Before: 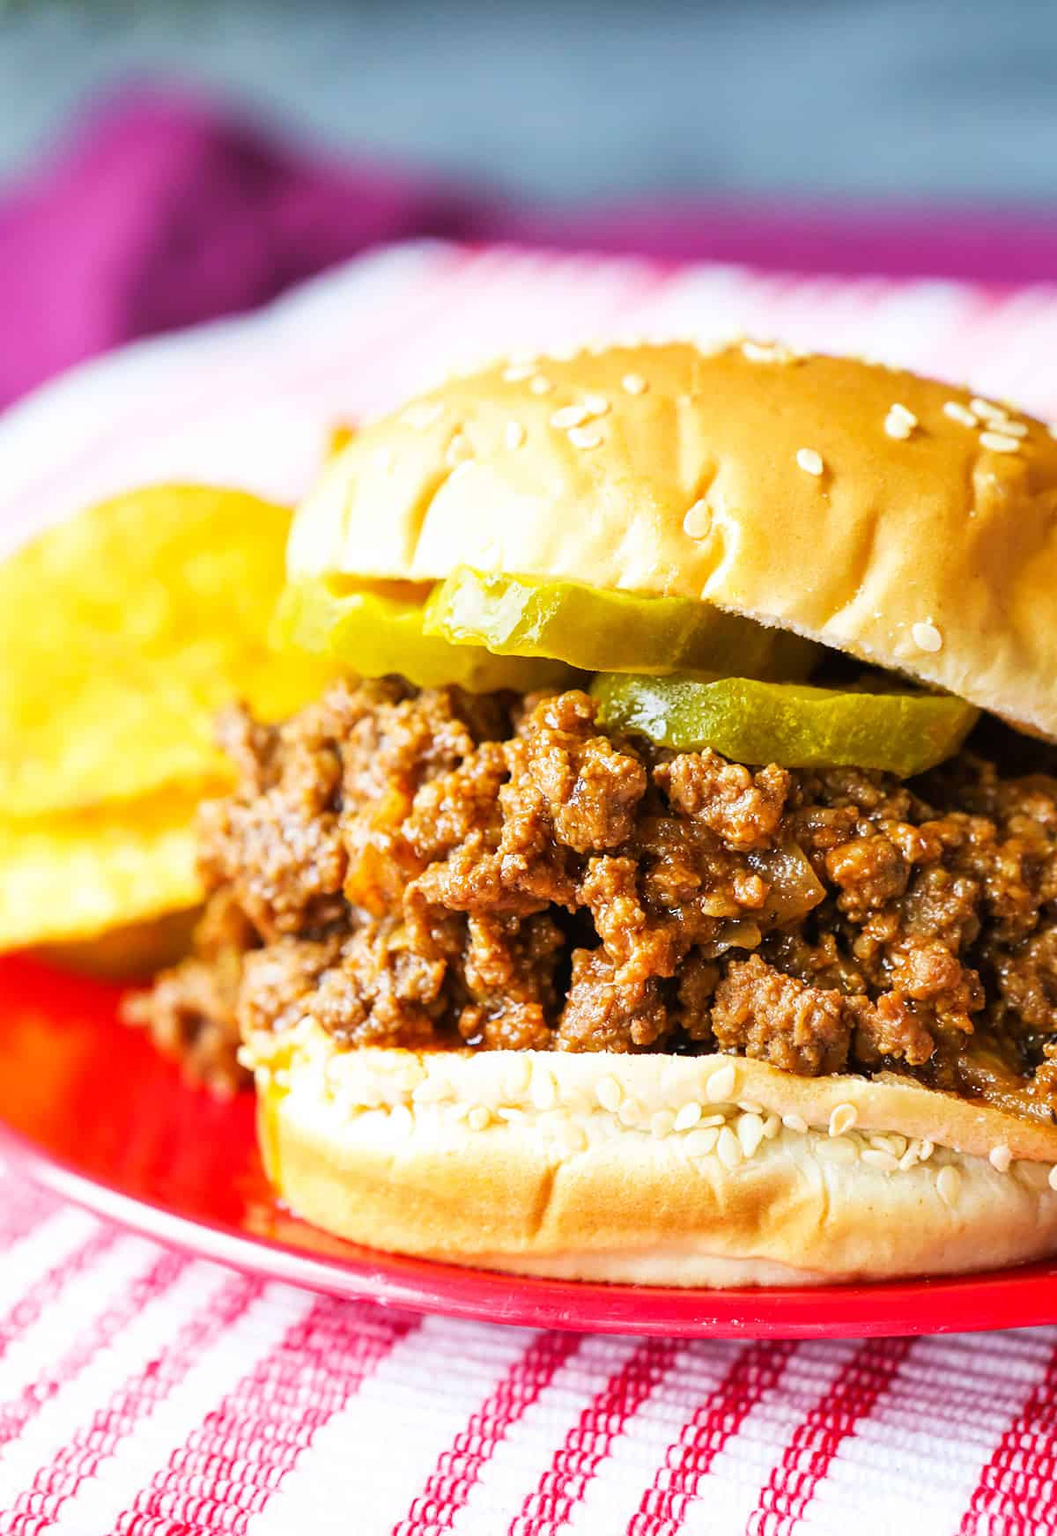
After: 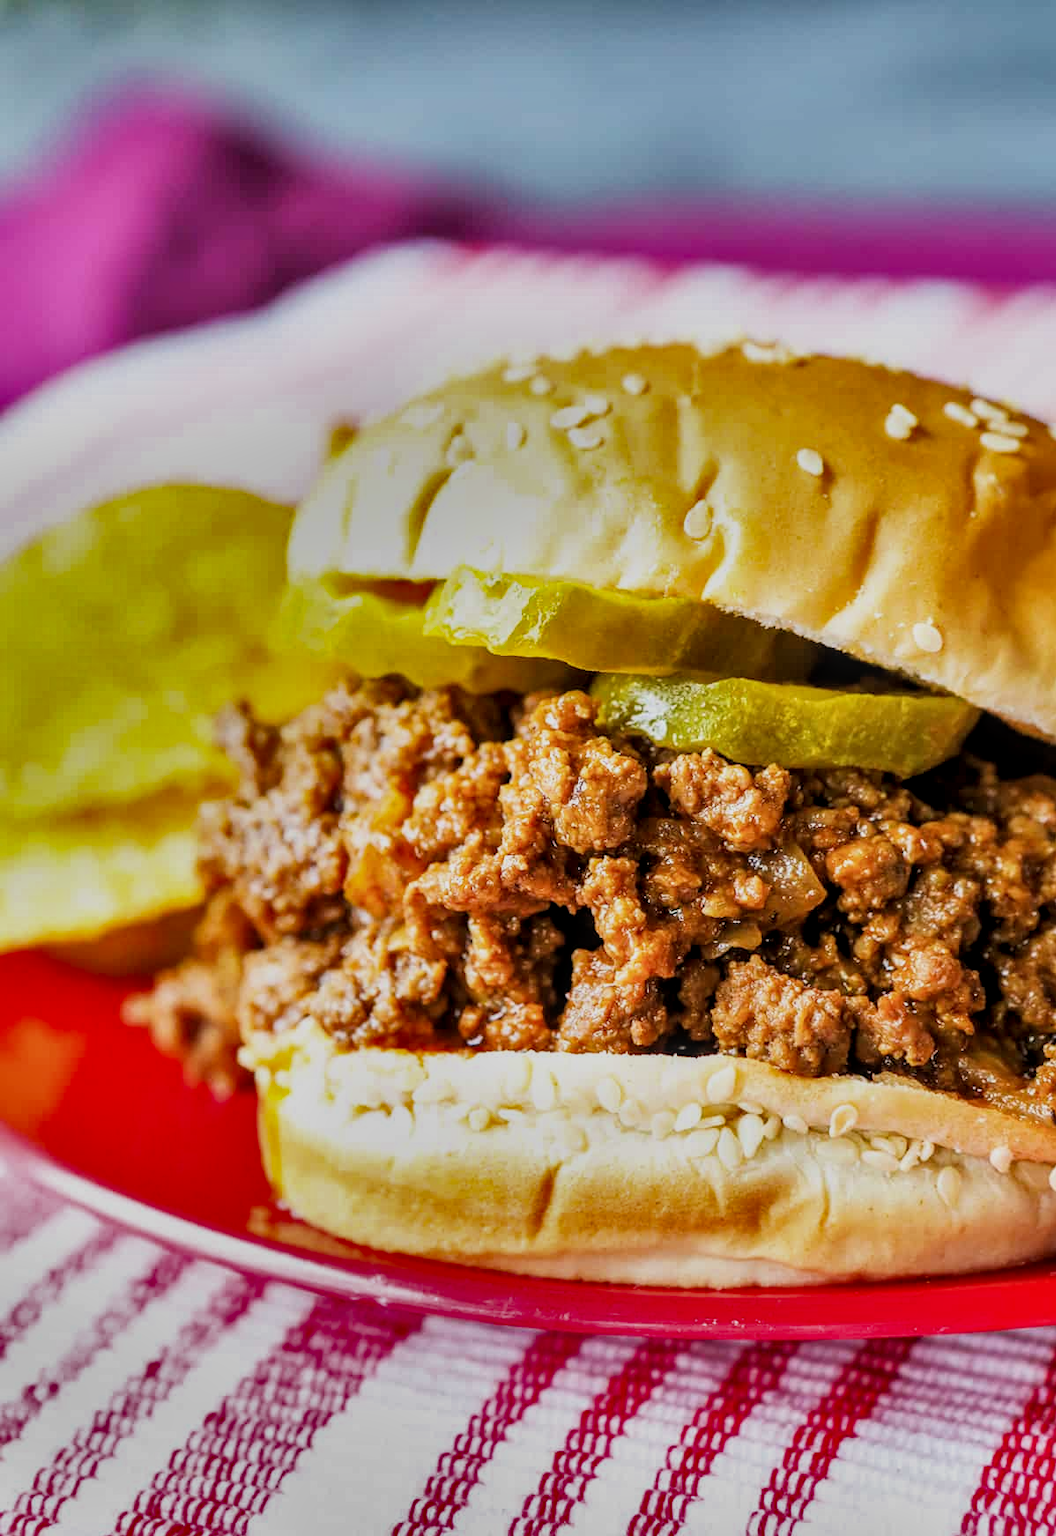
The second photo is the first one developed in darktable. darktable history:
local contrast: on, module defaults
filmic rgb: black relative exposure -7.98 EV, white relative exposure 3.83 EV, hardness 4.29
shadows and highlights: shadows 24.59, highlights -76.36, soften with gaussian
